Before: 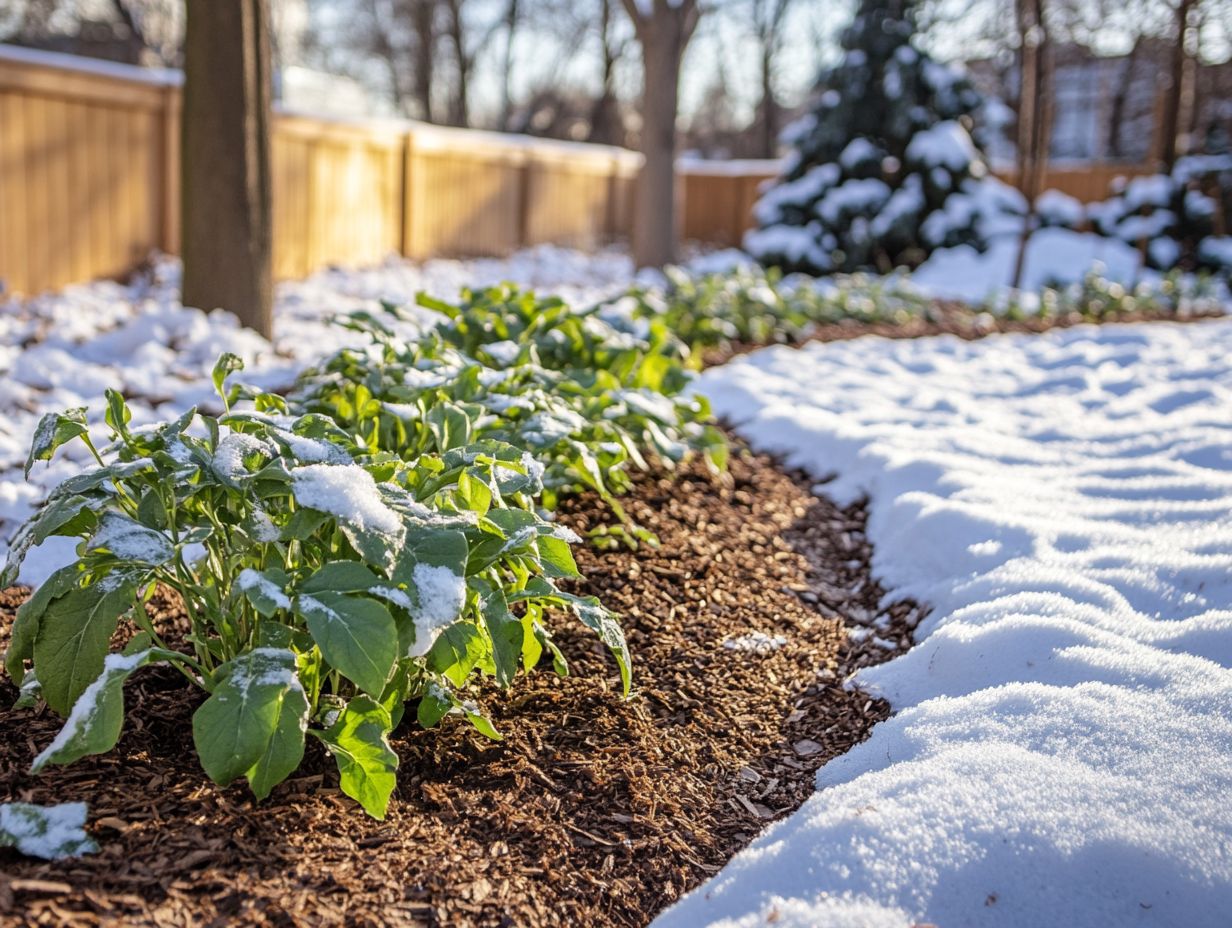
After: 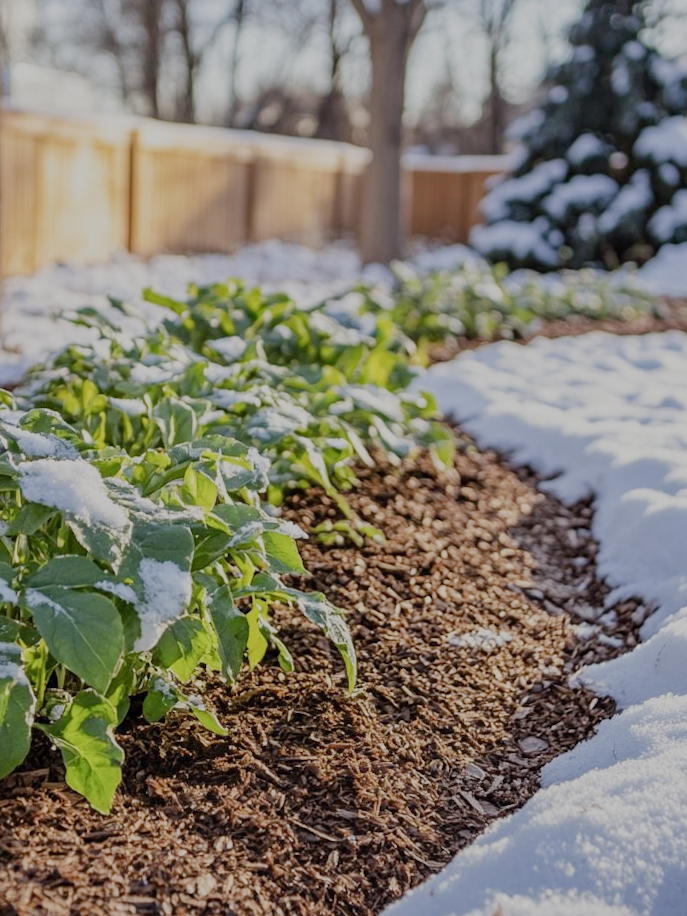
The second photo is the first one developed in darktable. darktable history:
rotate and perspective: rotation 0.192°, lens shift (horizontal) -0.015, crop left 0.005, crop right 0.996, crop top 0.006, crop bottom 0.99
crop: left 21.674%, right 22.086%
sigmoid: contrast 1.05, skew -0.15
